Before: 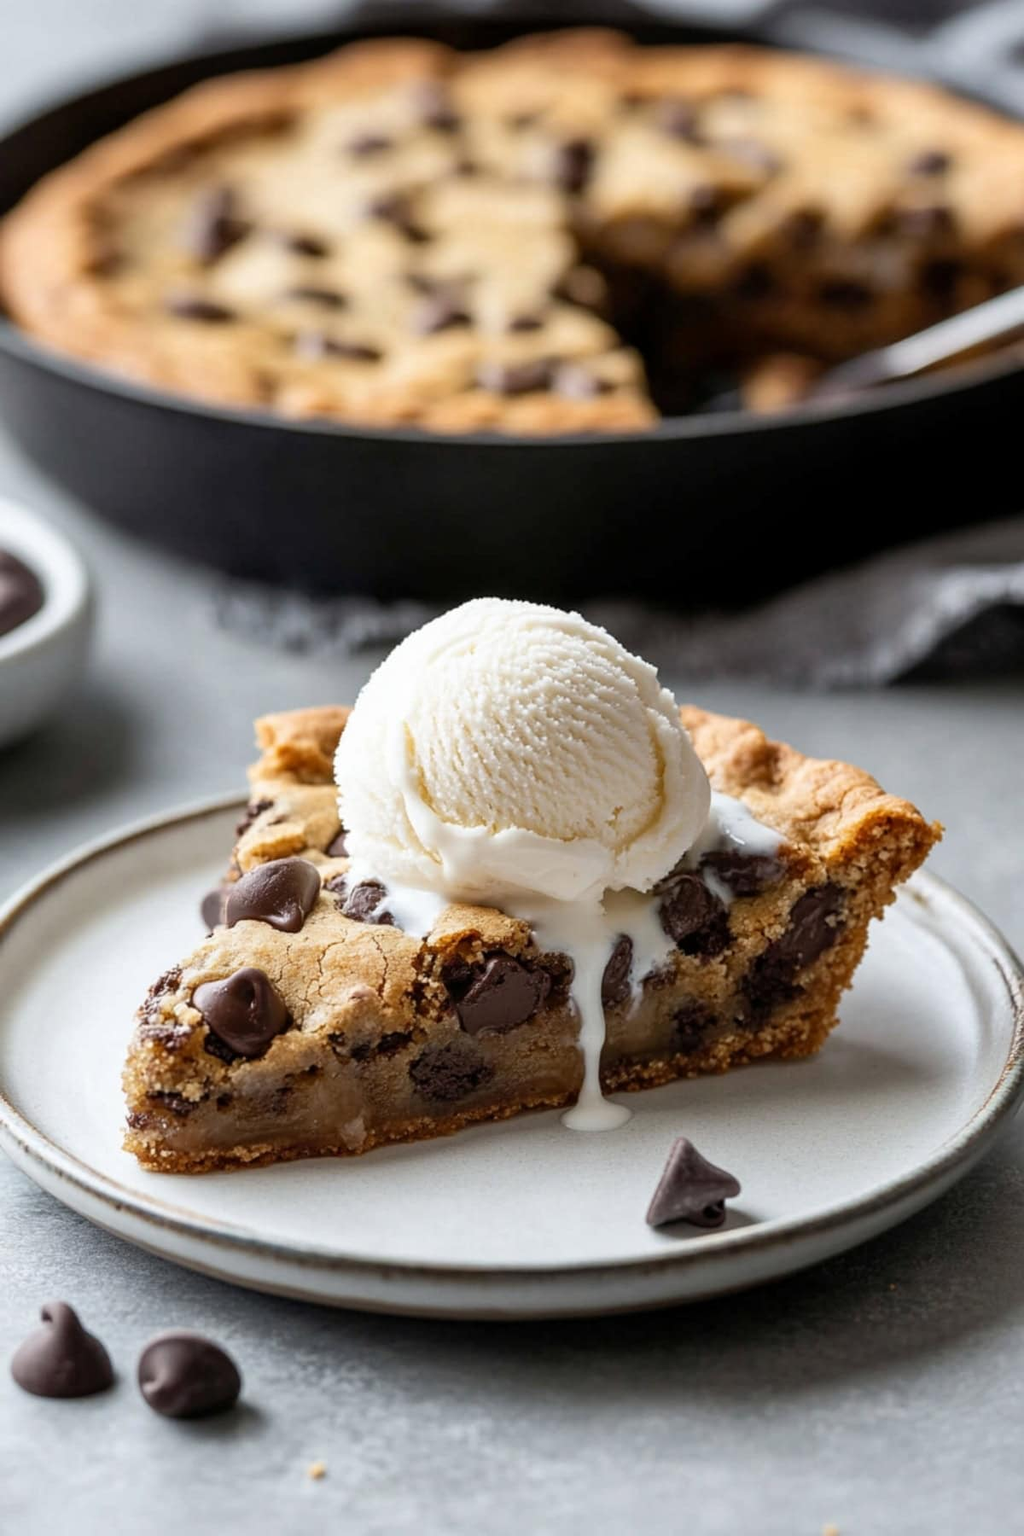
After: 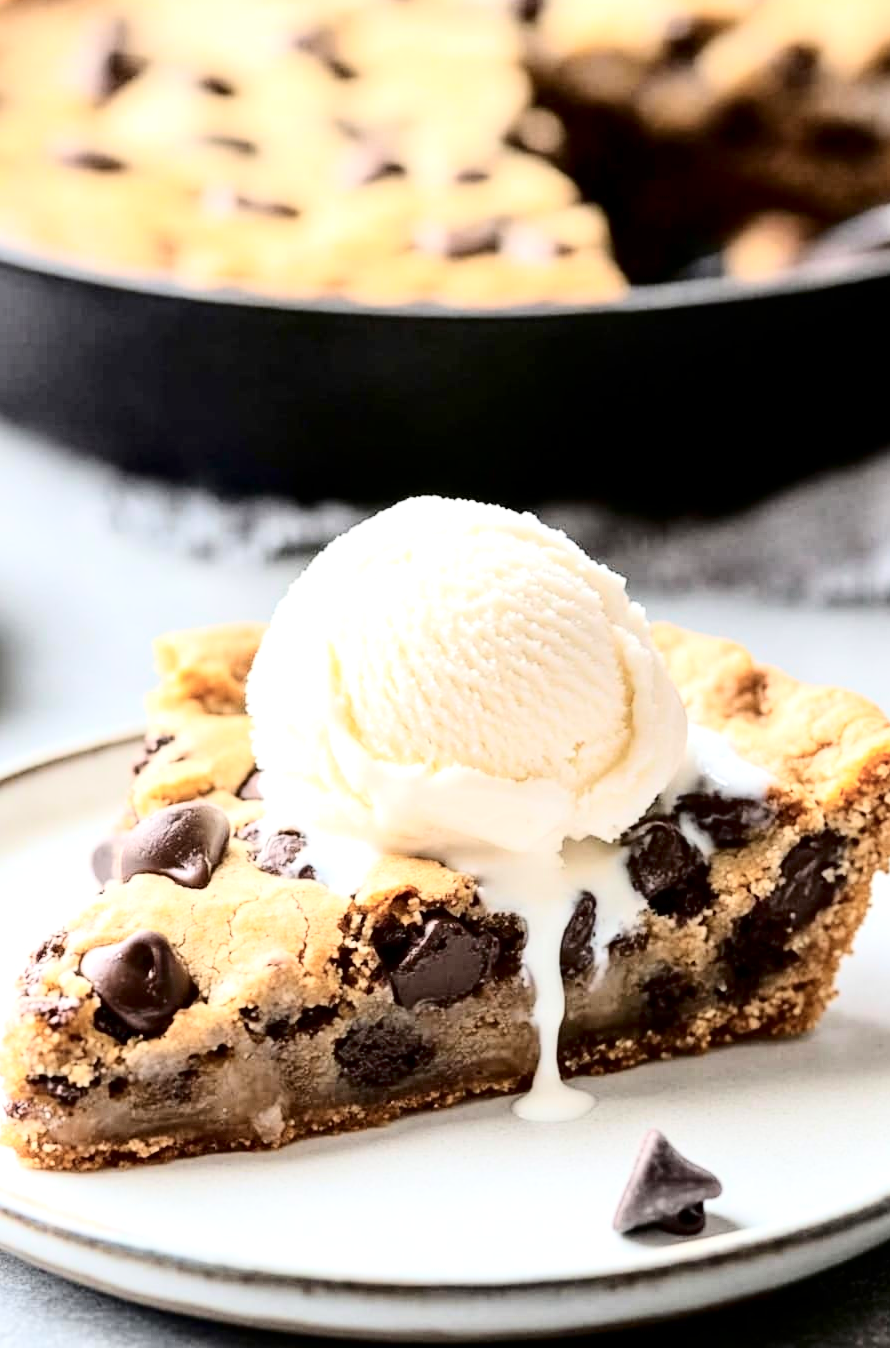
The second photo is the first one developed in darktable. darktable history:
tone curve: curves: ch0 [(0, 0) (0.004, 0) (0.133, 0.071) (0.325, 0.456) (0.832, 0.957) (1, 1)], color space Lab, independent channels
levels: mode automatic, levels [0, 0.478, 1]
exposure: exposure 0.61 EV, compensate highlight preservation false
crop and rotate: left 12.103%, top 11.364%, right 13.651%, bottom 13.723%
